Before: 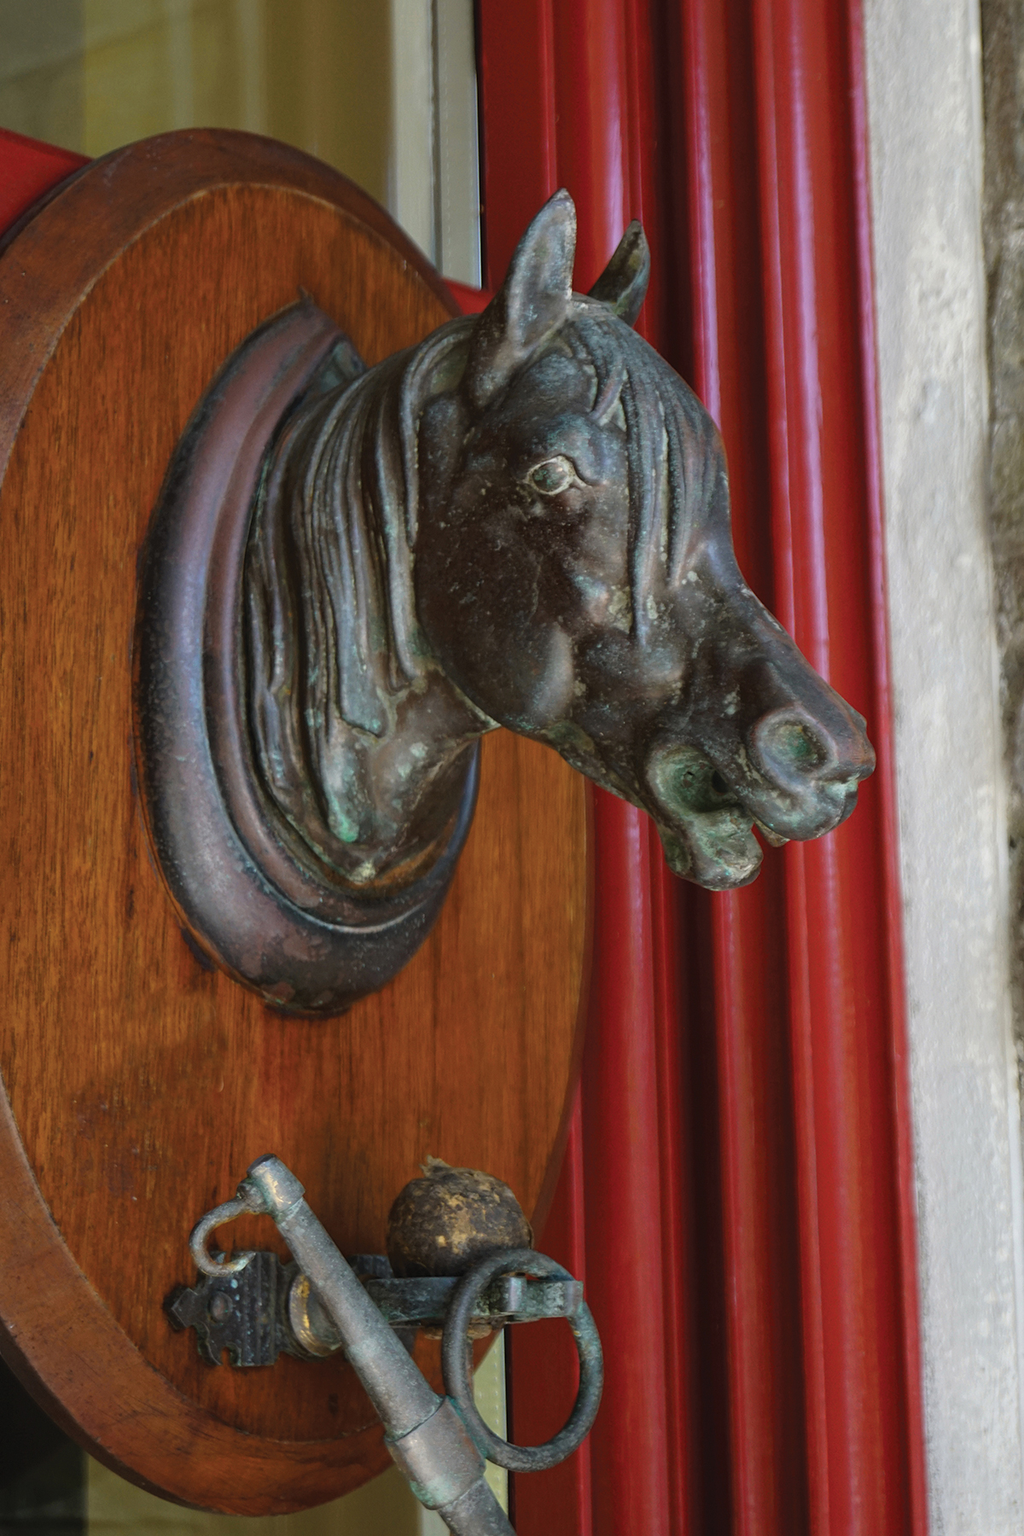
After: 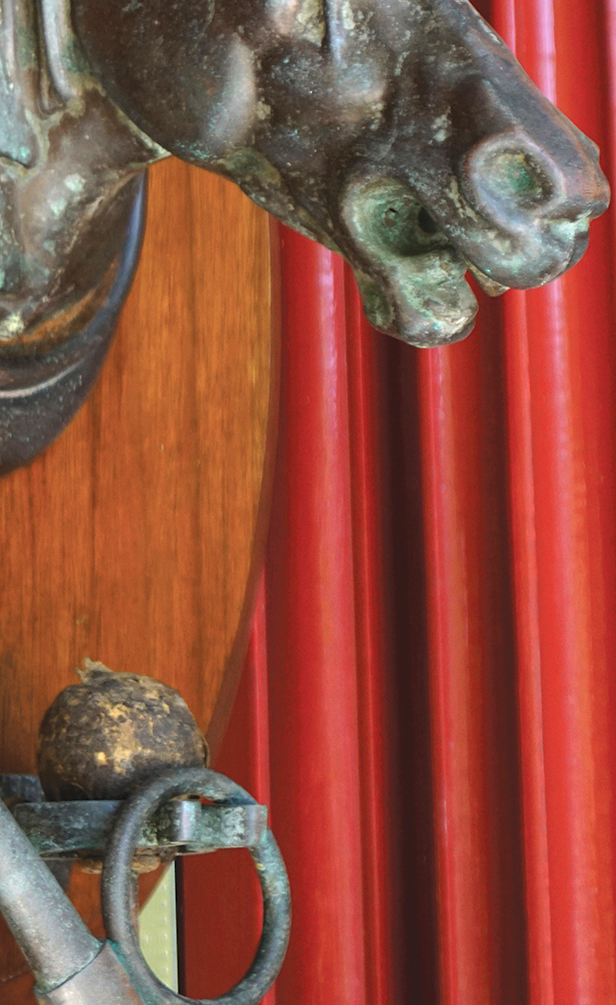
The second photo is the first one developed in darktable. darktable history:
tone equalizer: -7 EV 0.144 EV, -6 EV 0.592 EV, -5 EV 1.15 EV, -4 EV 1.35 EV, -3 EV 1.12 EV, -2 EV 0.6 EV, -1 EV 0.15 EV, smoothing diameter 24.89%, edges refinement/feathering 7.27, preserve details guided filter
crop: left 34.678%, top 38.694%, right 13.912%, bottom 5.435%
color zones: curves: ch0 [(0.018, 0.548) (0.197, 0.654) (0.425, 0.447) (0.605, 0.658) (0.732, 0.579)]; ch1 [(0.105, 0.531) (0.224, 0.531) (0.386, 0.39) (0.618, 0.456) (0.732, 0.456) (0.956, 0.421)]; ch2 [(0.039, 0.583) (0.215, 0.465) (0.399, 0.544) (0.465, 0.548) (0.614, 0.447) (0.724, 0.43) (0.882, 0.623) (0.956, 0.632)], mix -95.51%
